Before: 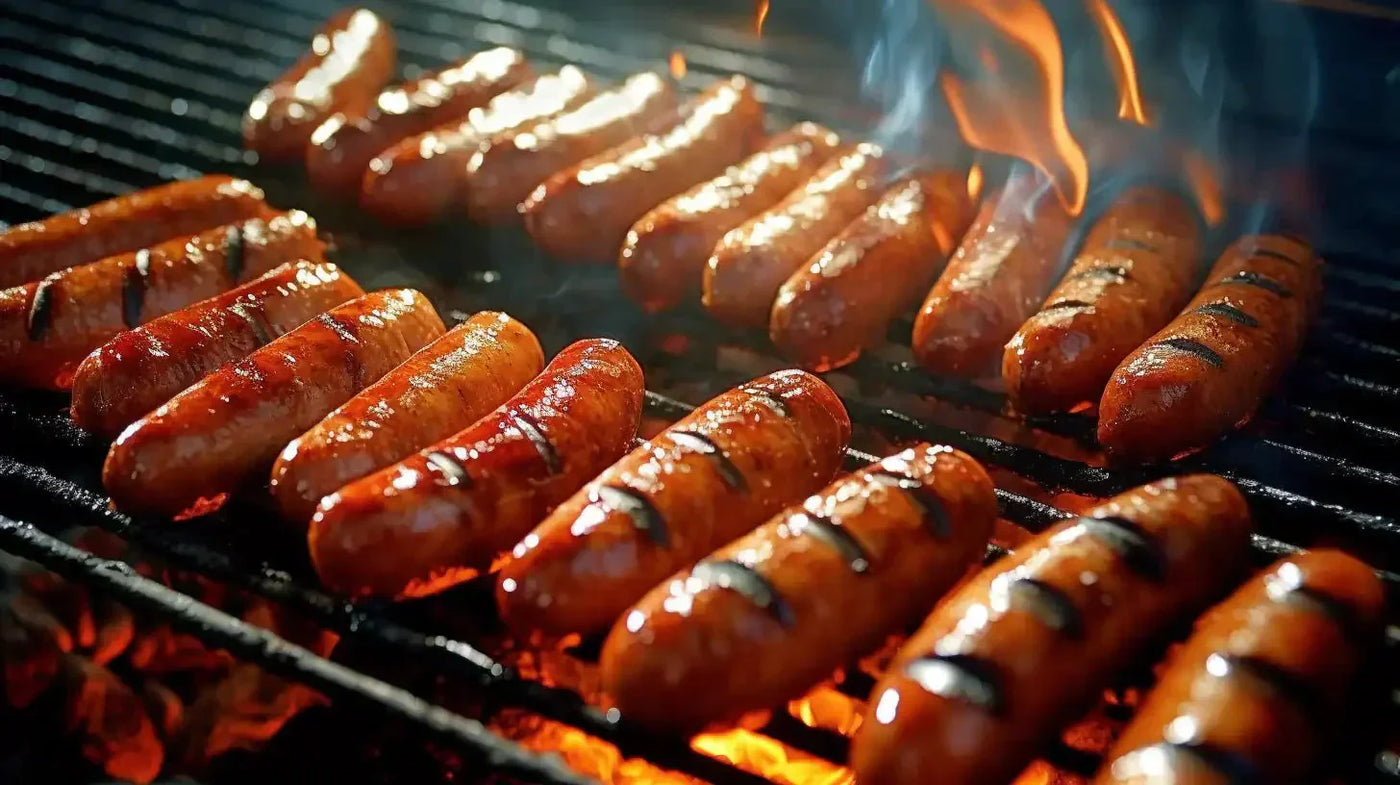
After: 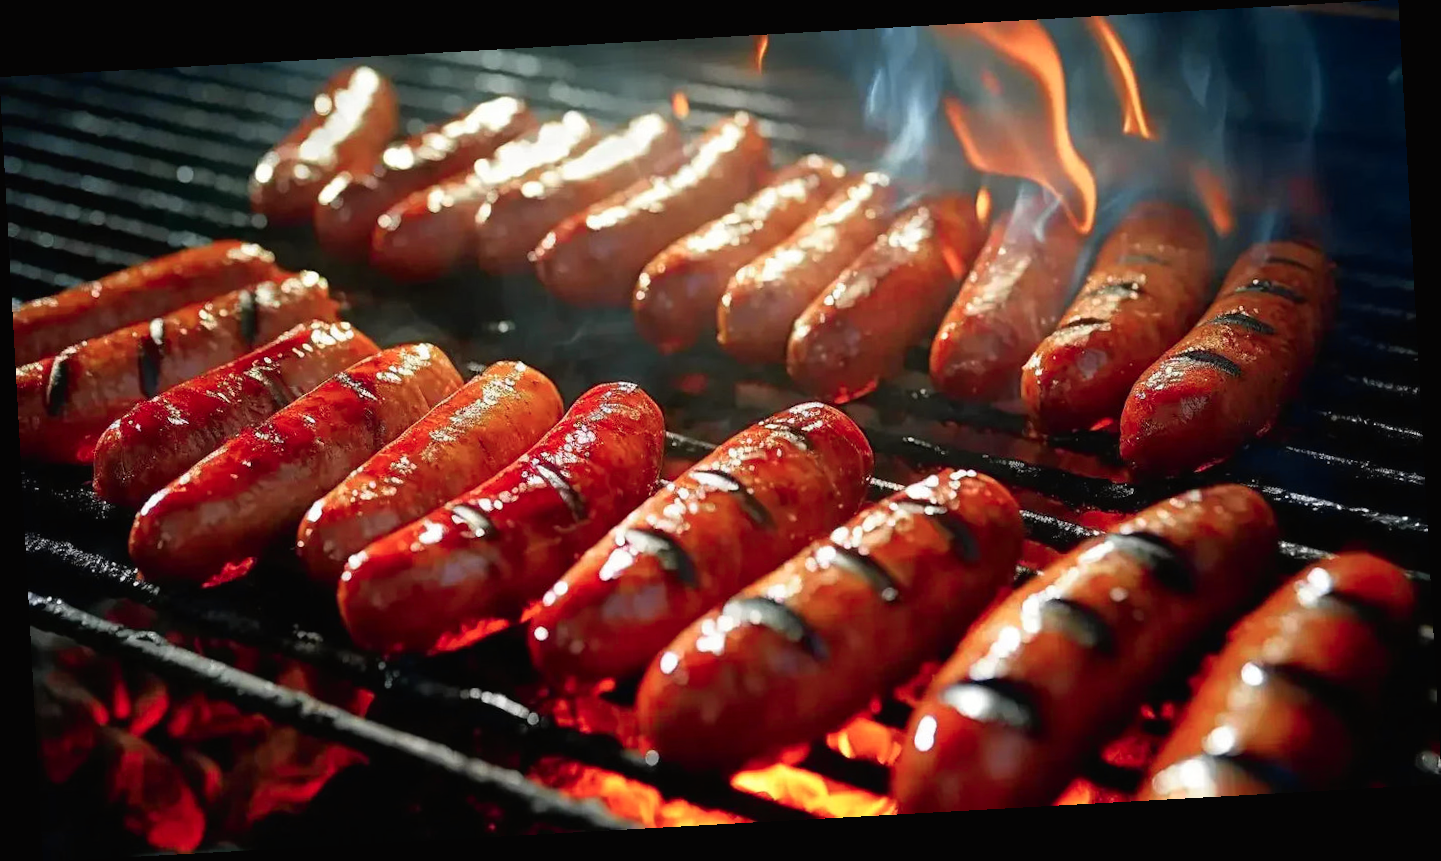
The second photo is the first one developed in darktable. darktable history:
rotate and perspective: rotation -3.18°, automatic cropping off
tone curve: curves: ch0 [(0, 0.012) (0.056, 0.046) (0.218, 0.213) (0.606, 0.62) (0.82, 0.846) (1, 1)]; ch1 [(0, 0) (0.226, 0.261) (0.403, 0.437) (0.469, 0.472) (0.495, 0.499) (0.508, 0.503) (0.545, 0.555) (0.59, 0.598) (0.686, 0.728) (1, 1)]; ch2 [(0, 0) (0.269, 0.299) (0.459, 0.45) (0.498, 0.499) (0.523, 0.512) (0.568, 0.558) (0.634, 0.617) (0.698, 0.677) (0.806, 0.769) (1, 1)], color space Lab, independent channels, preserve colors none
